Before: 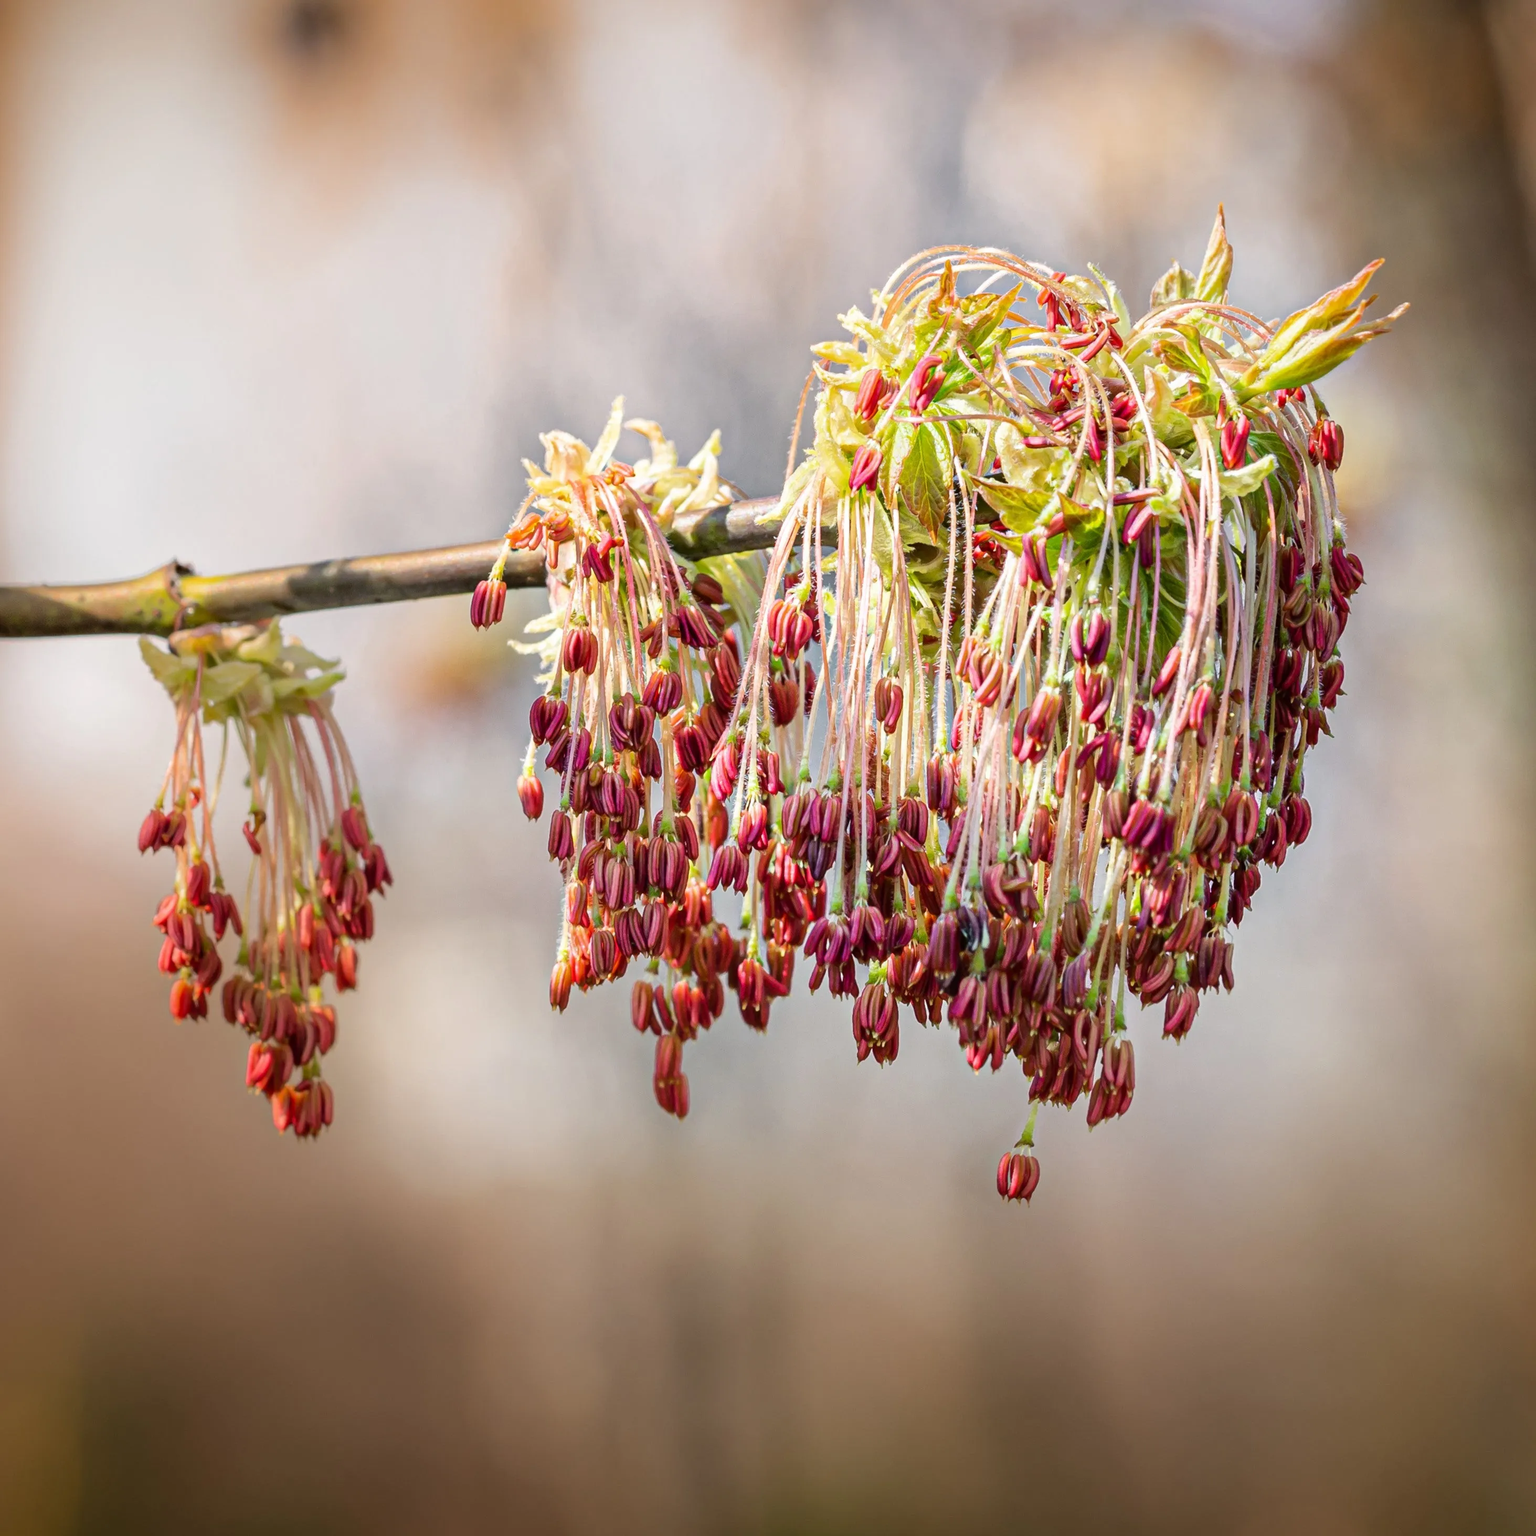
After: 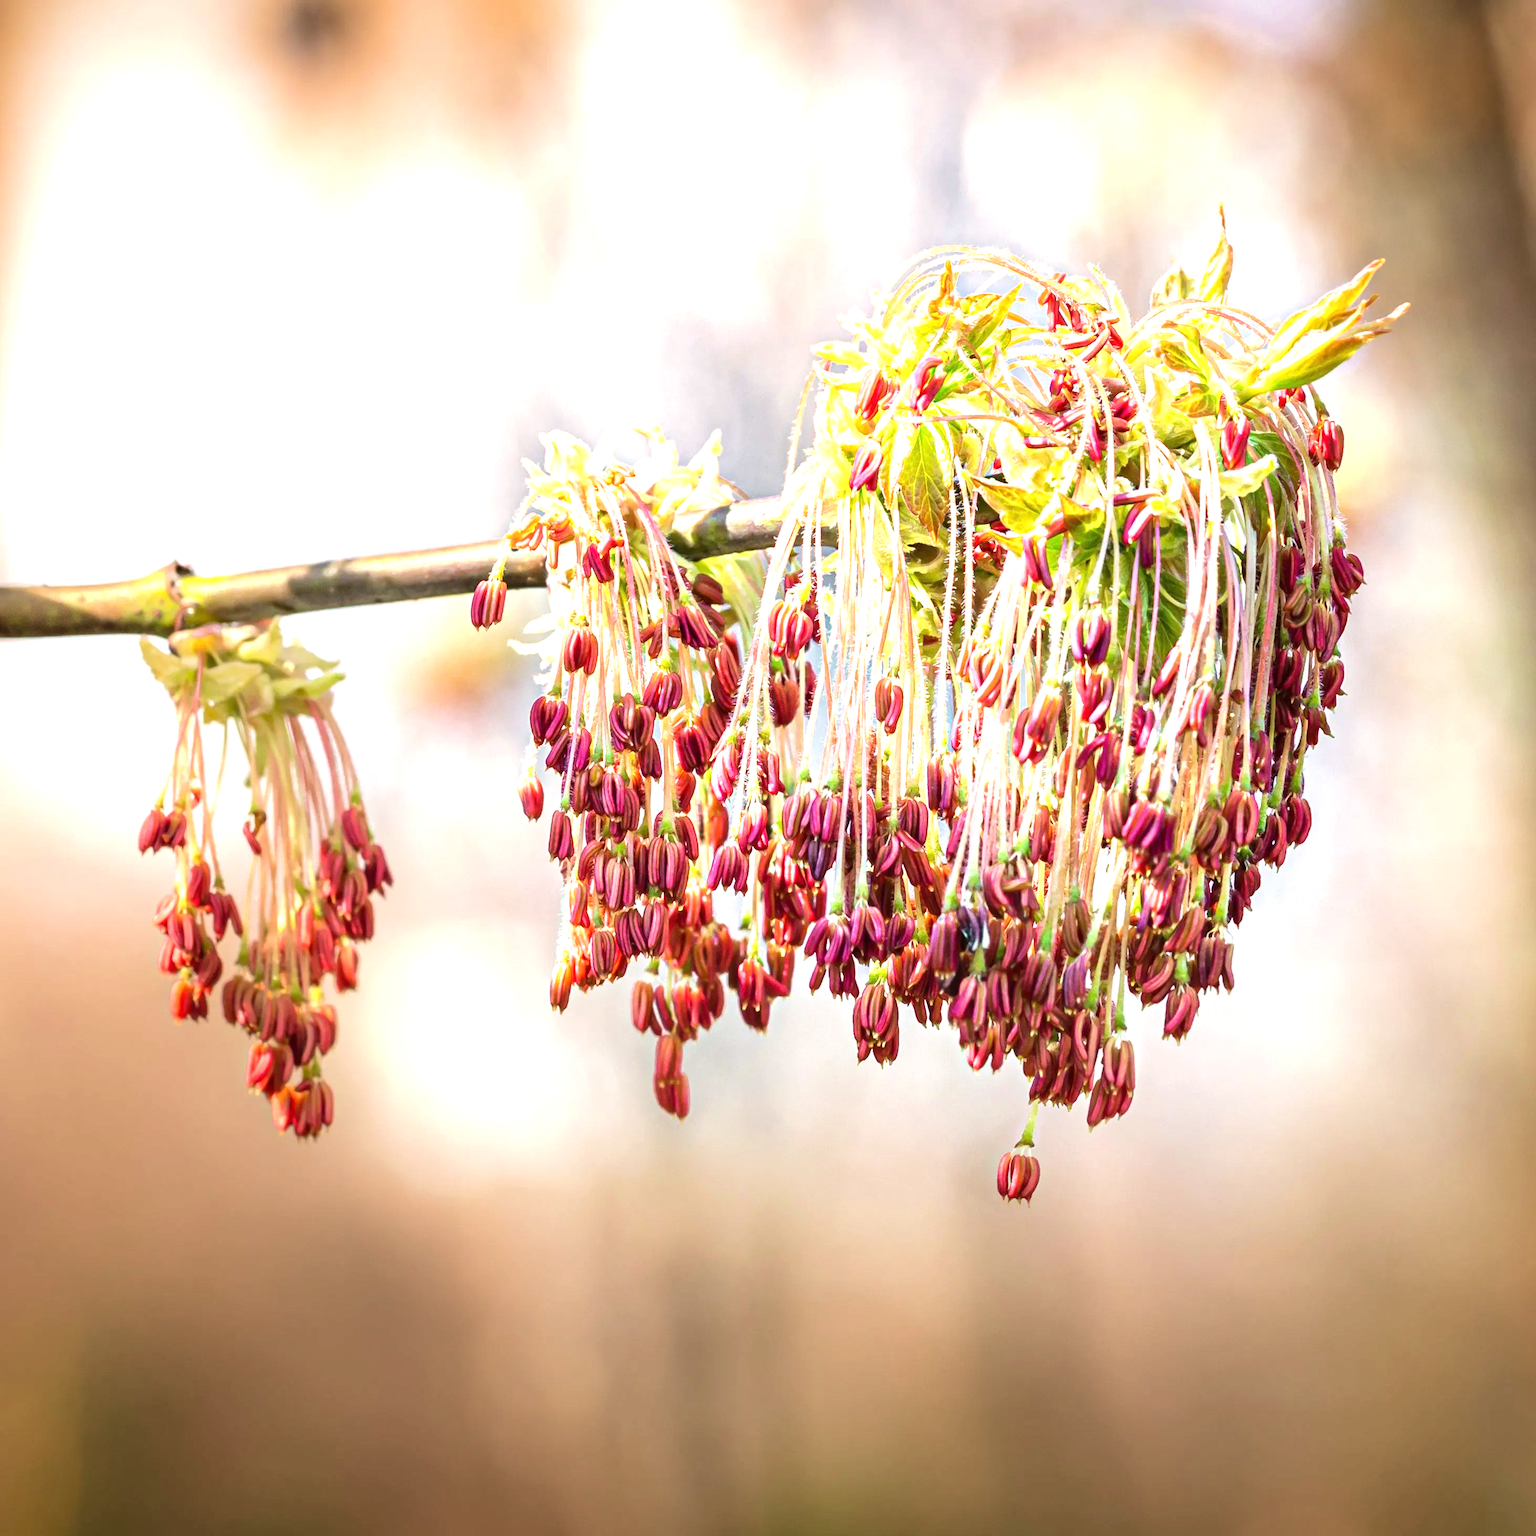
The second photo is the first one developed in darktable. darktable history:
velvia: on, module defaults
exposure: black level correction 0, exposure 1.015 EV, compensate exposure bias true, compensate highlight preservation false
